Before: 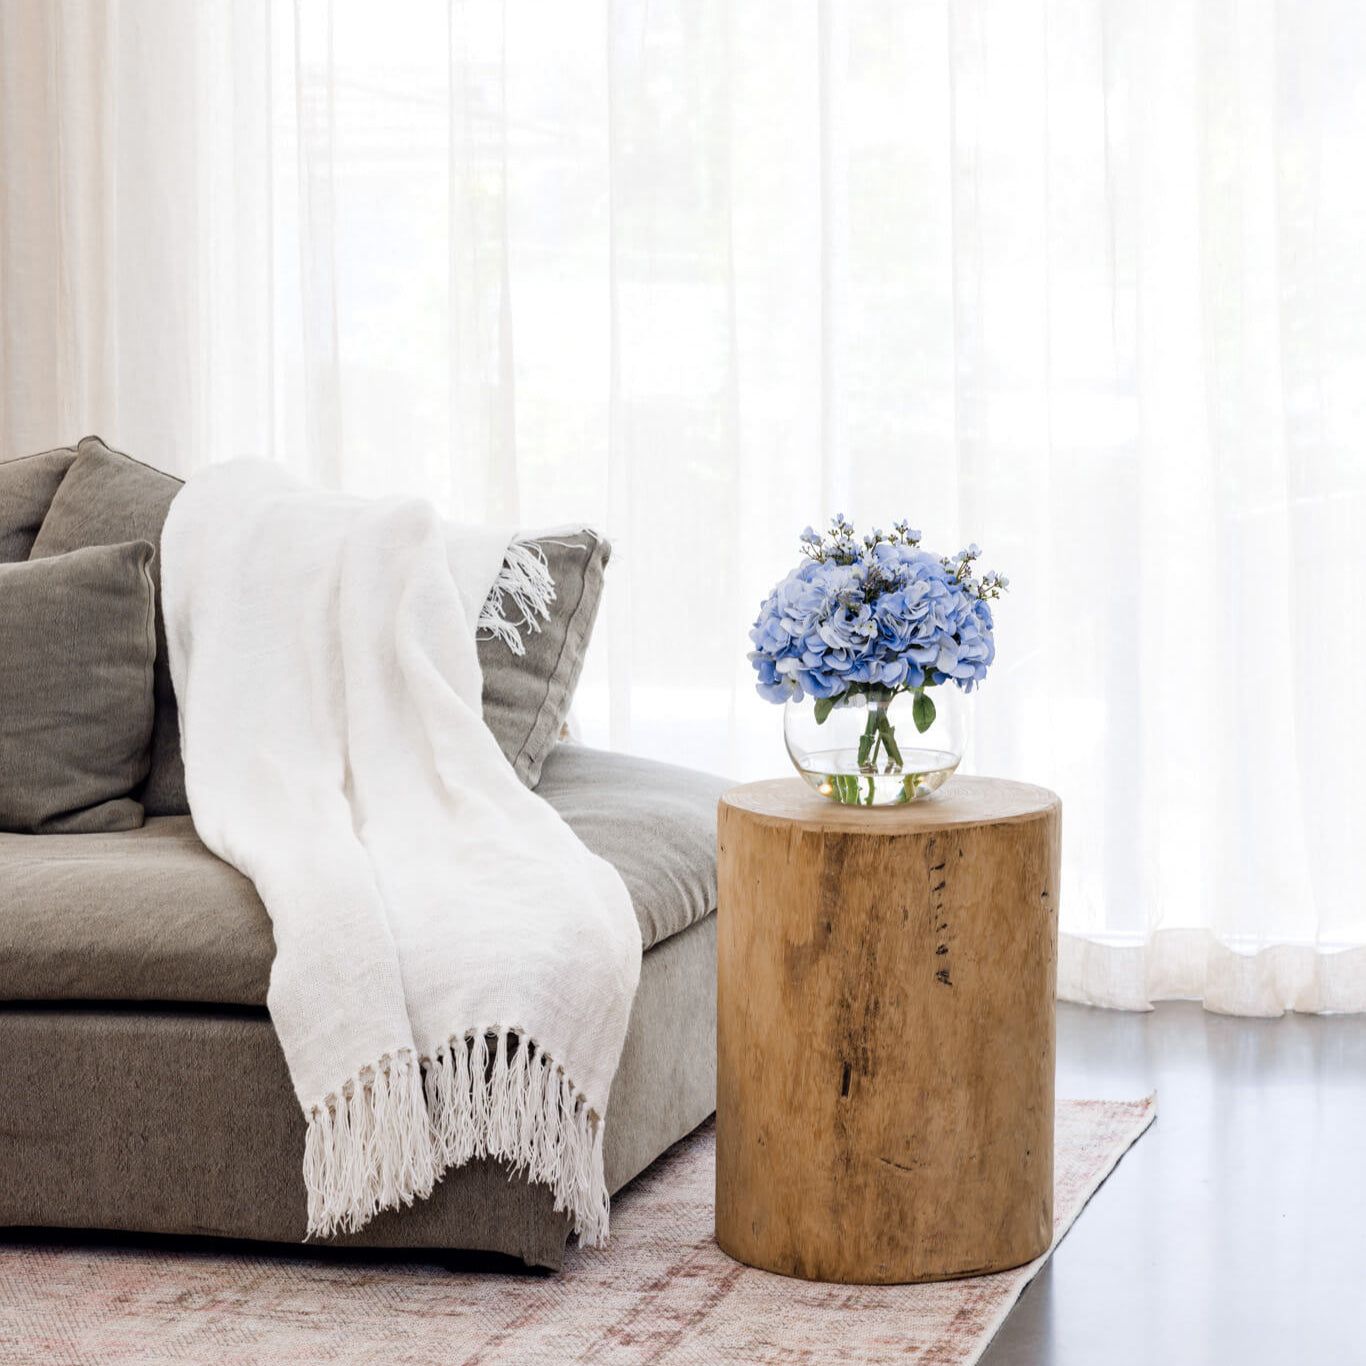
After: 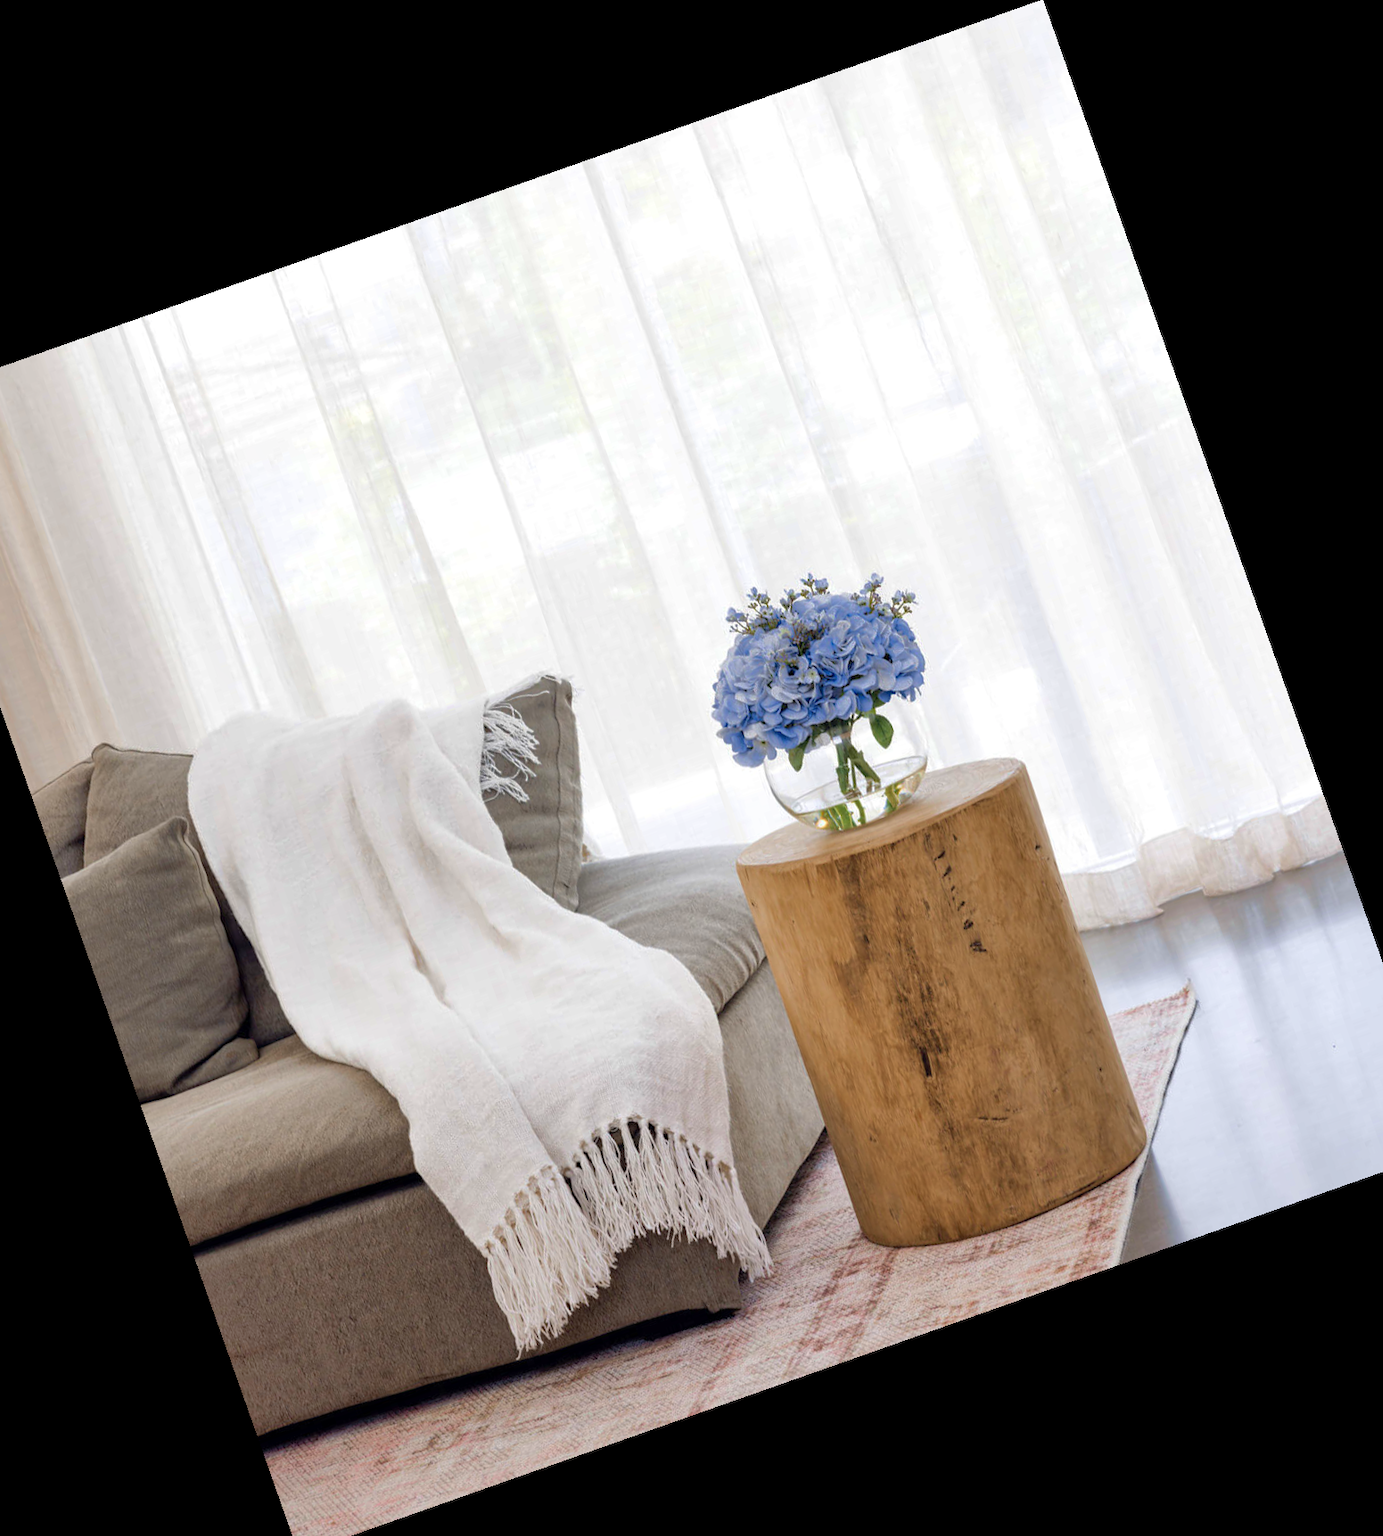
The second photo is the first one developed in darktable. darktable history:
shadows and highlights: on, module defaults
velvia: on, module defaults
crop and rotate: angle 19.43°, left 6.812%, right 4.125%, bottom 1.087%
